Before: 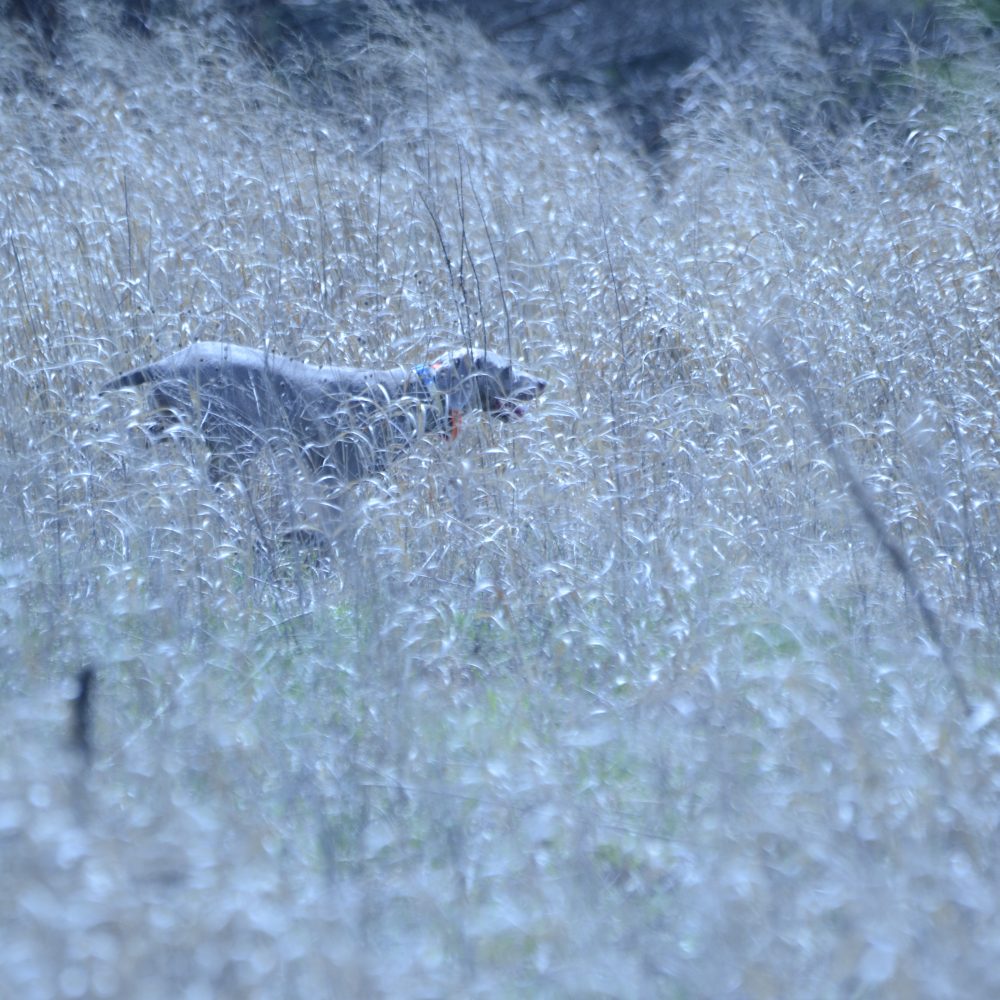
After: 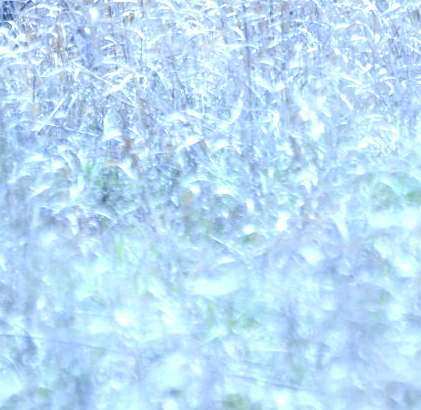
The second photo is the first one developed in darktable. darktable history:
local contrast: on, module defaults
contrast brightness saturation: saturation 0.13
exposure: black level correction 0, exposure 0.877 EV, compensate exposure bias true, compensate highlight preservation false
crop: left 37.221%, top 45.169%, right 20.63%, bottom 13.777%
